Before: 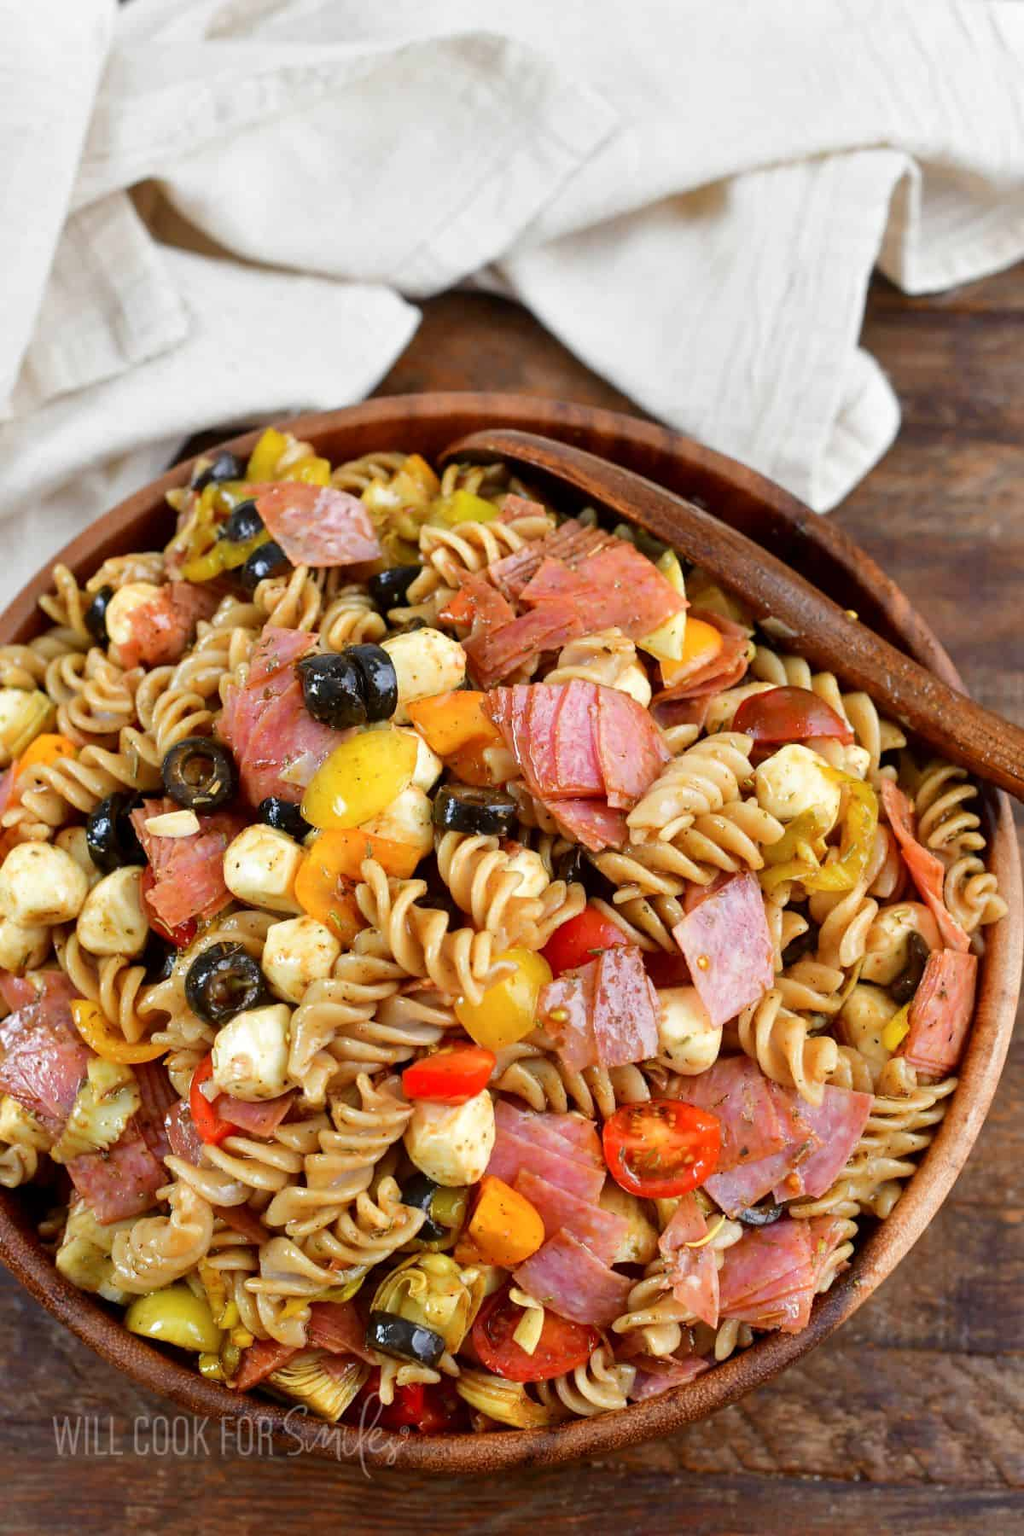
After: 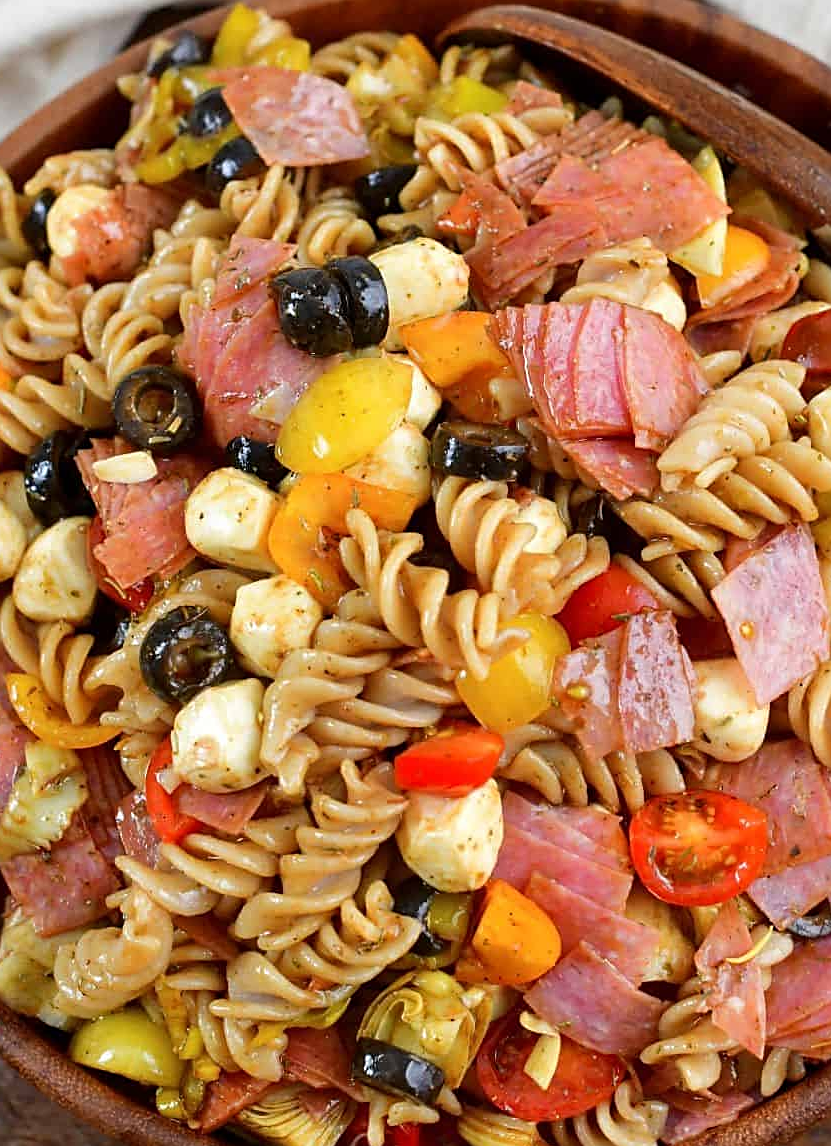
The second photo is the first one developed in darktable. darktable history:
sharpen: on, module defaults
crop: left 6.488%, top 27.668%, right 24.183%, bottom 8.656%
